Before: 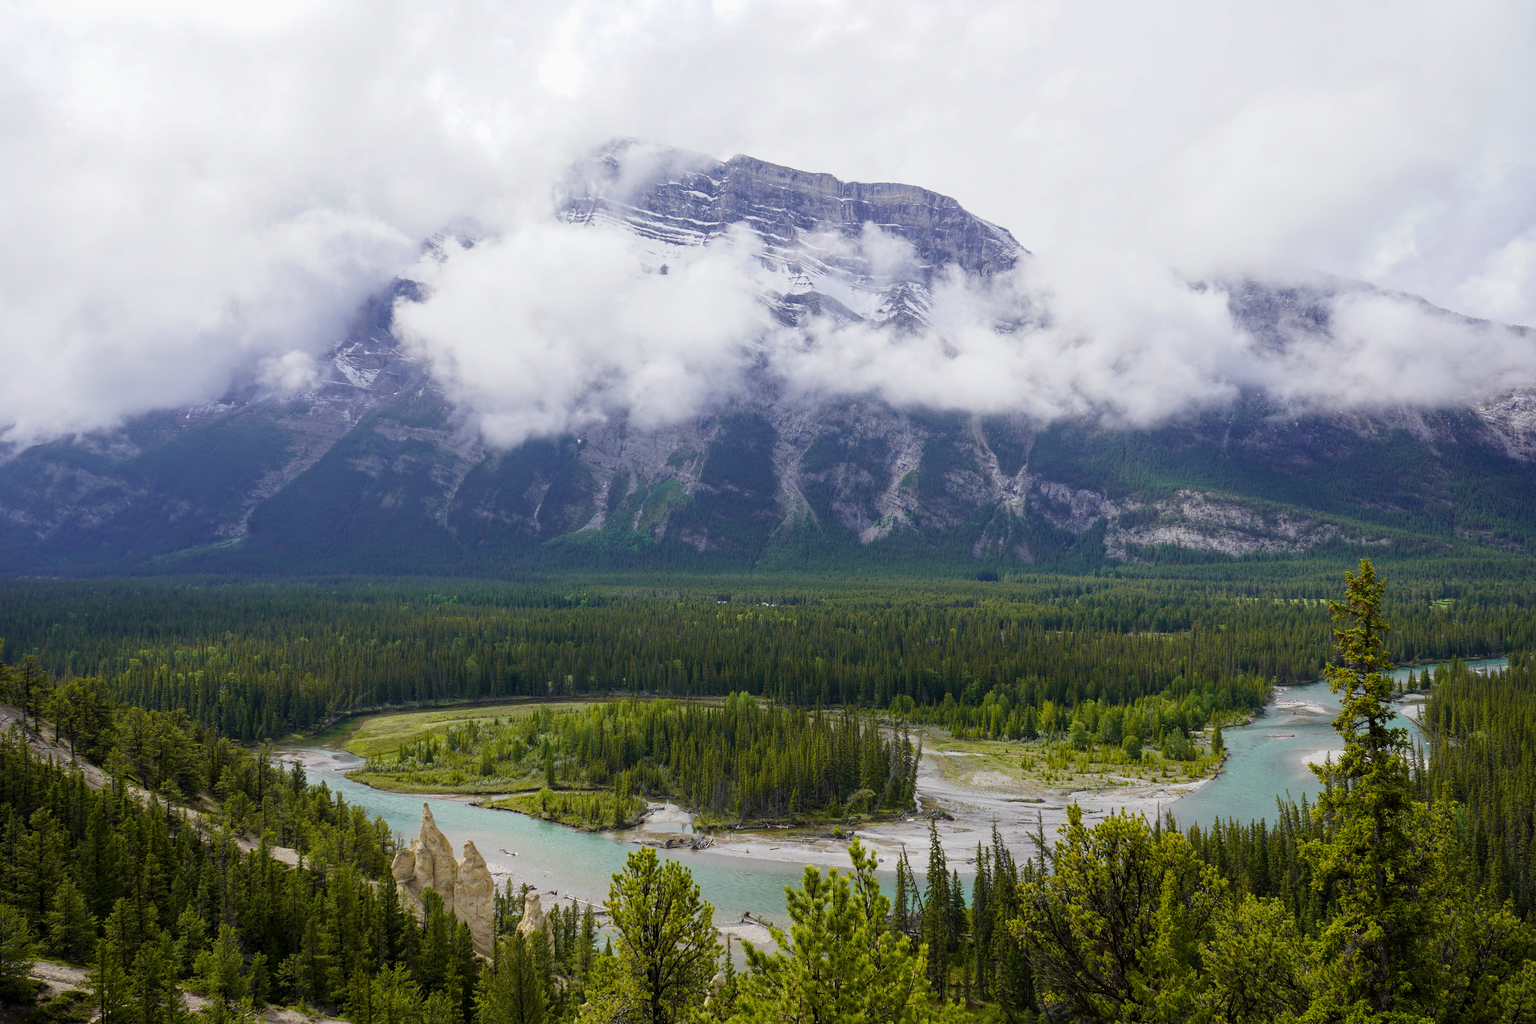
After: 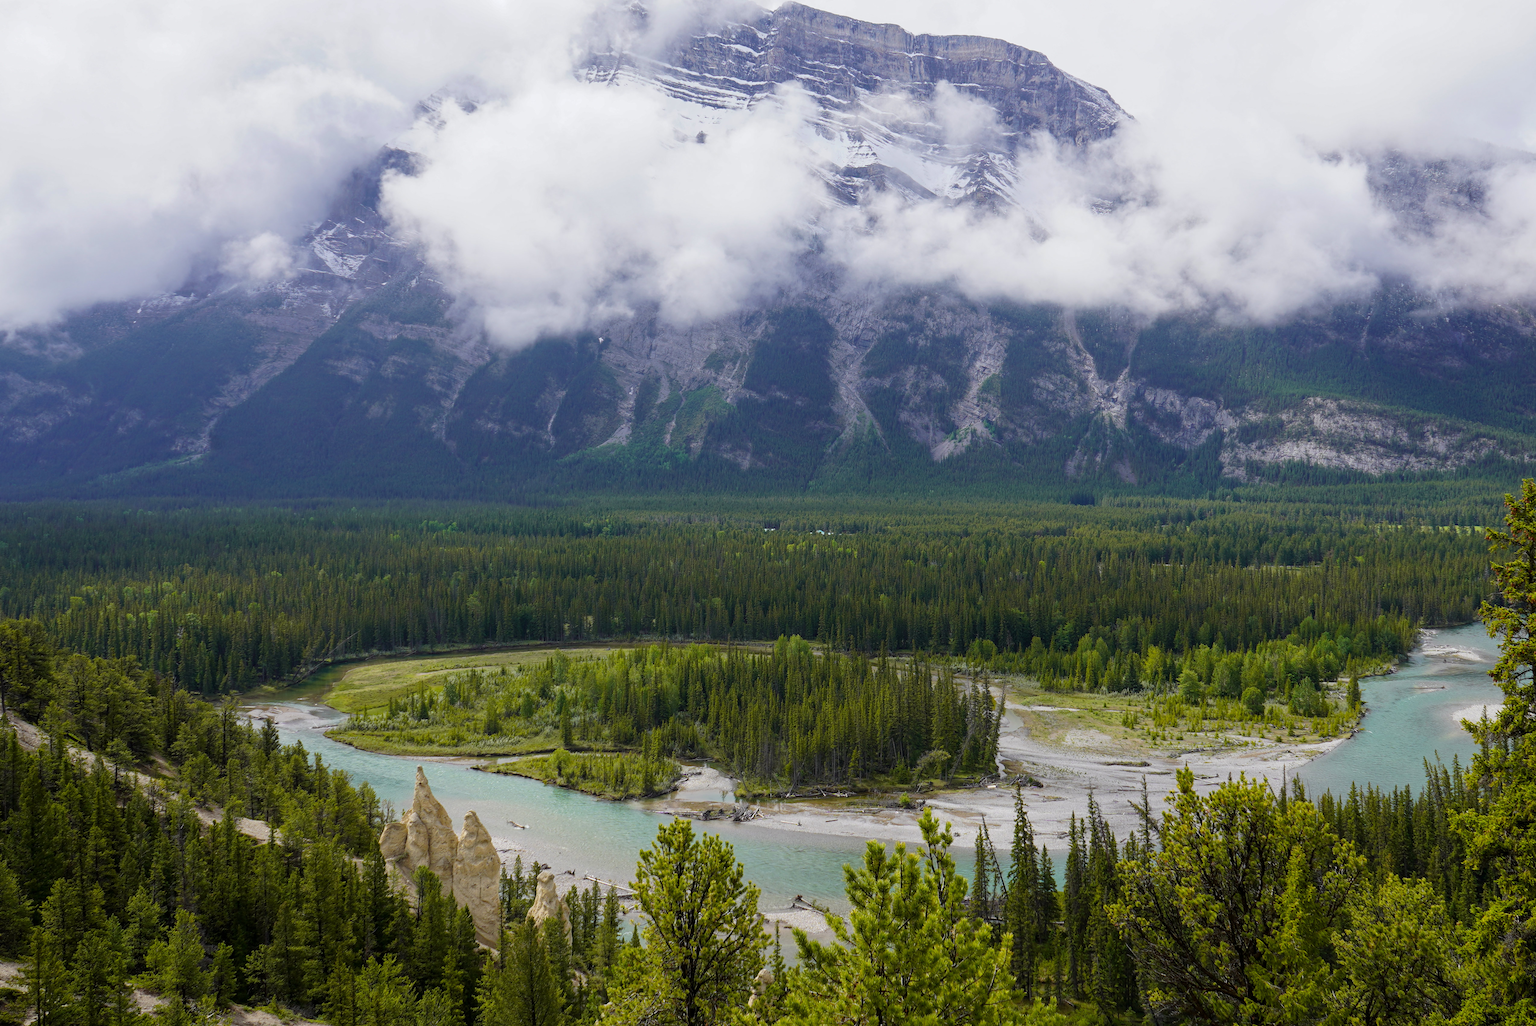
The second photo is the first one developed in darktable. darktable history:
crop and rotate: left 4.578%, top 14.978%, right 10.642%
